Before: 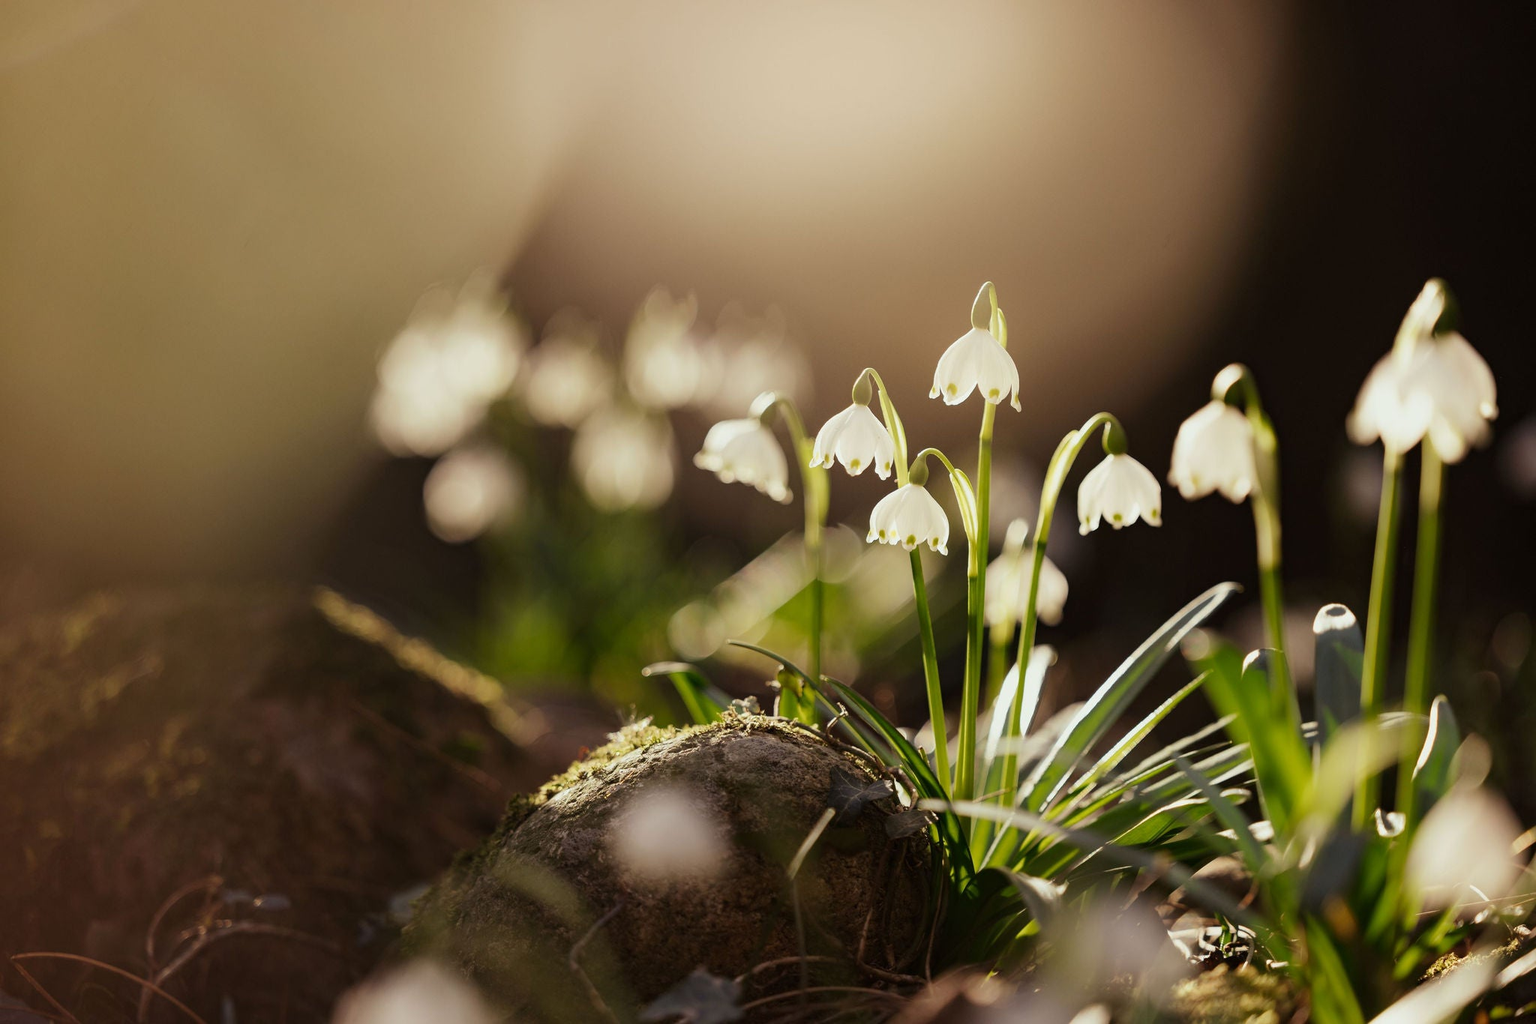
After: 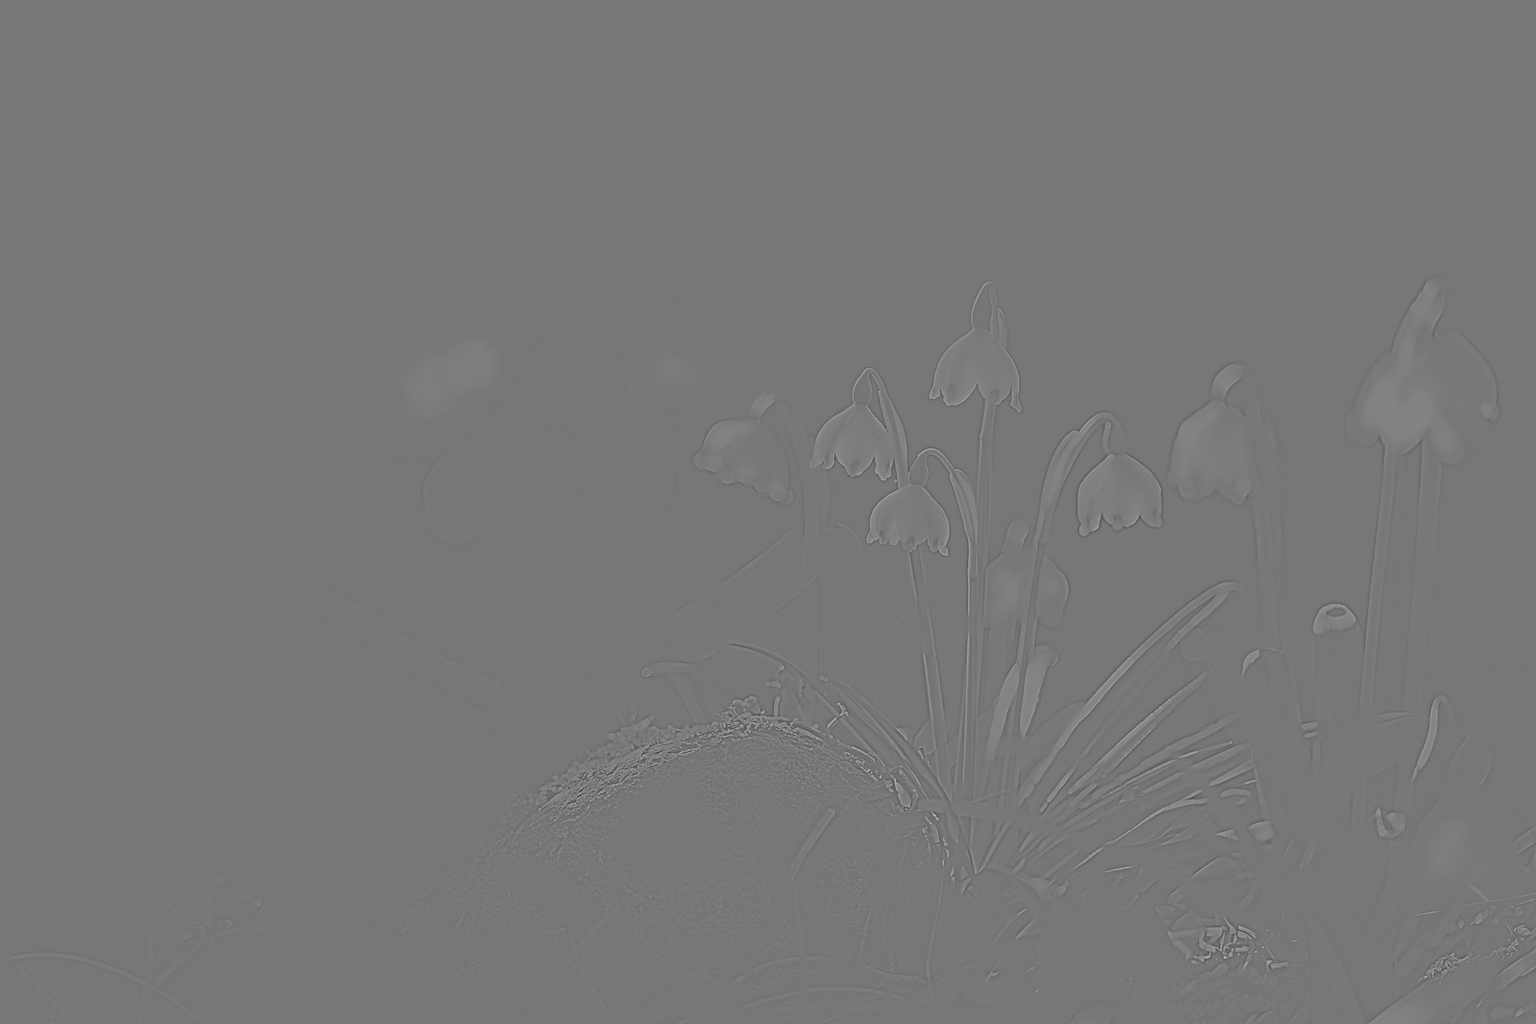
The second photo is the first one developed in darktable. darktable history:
sharpen: radius 0.969, amount 0.604
highpass: sharpness 5.84%, contrast boost 8.44%
exposure: exposure 0.785 EV, compensate highlight preservation false
